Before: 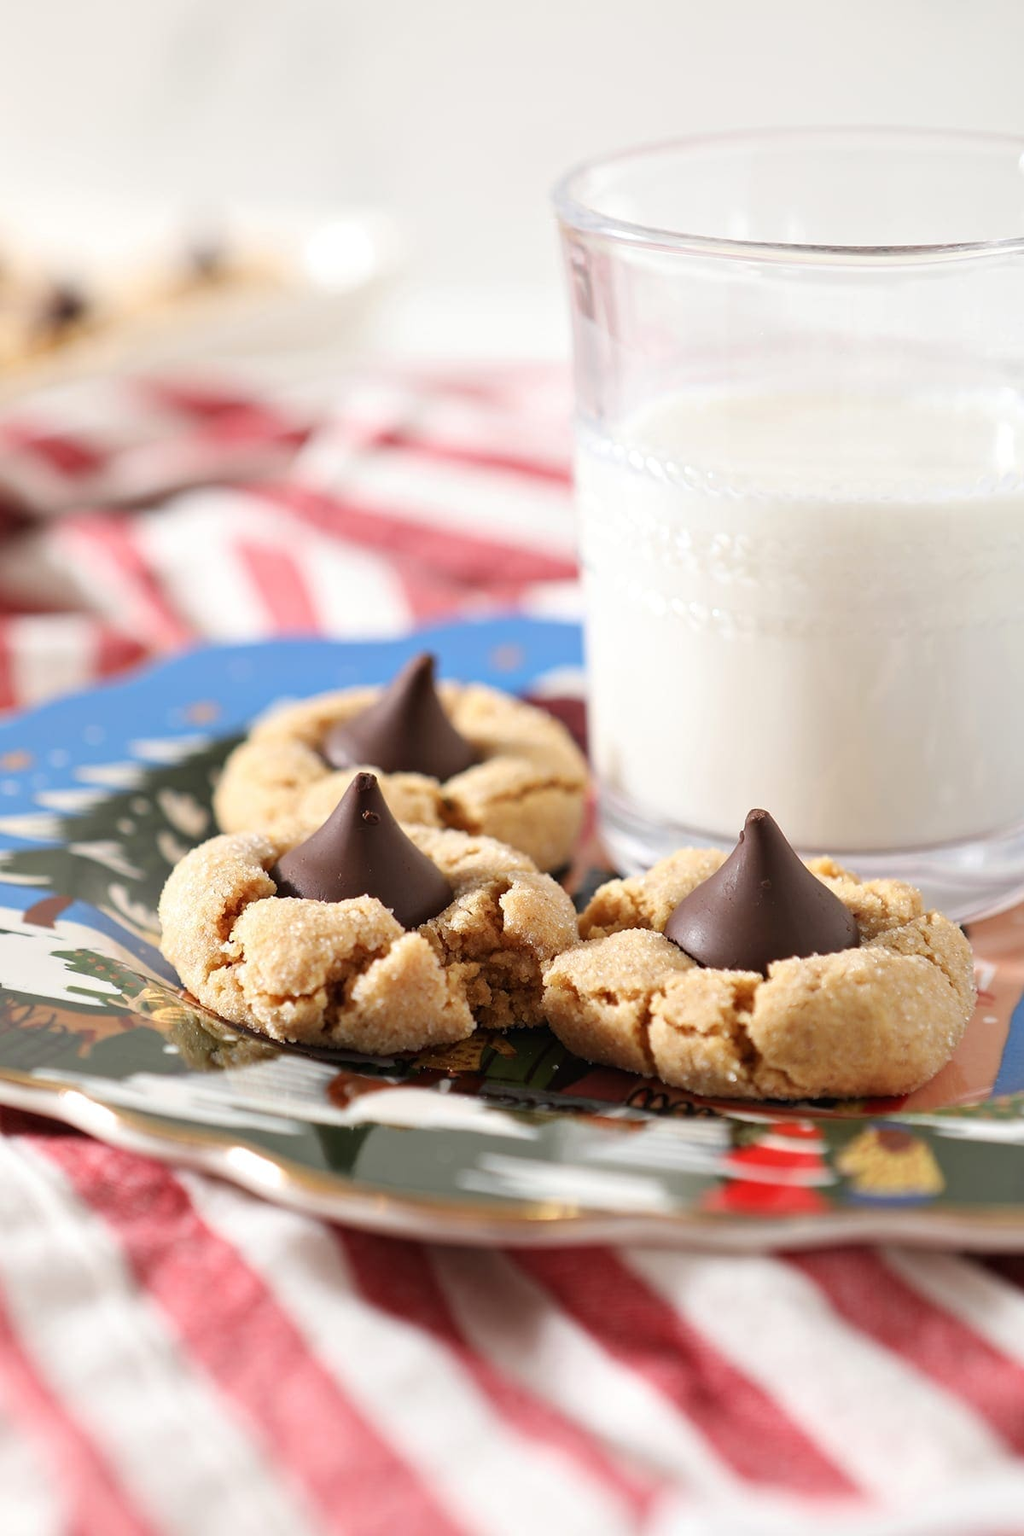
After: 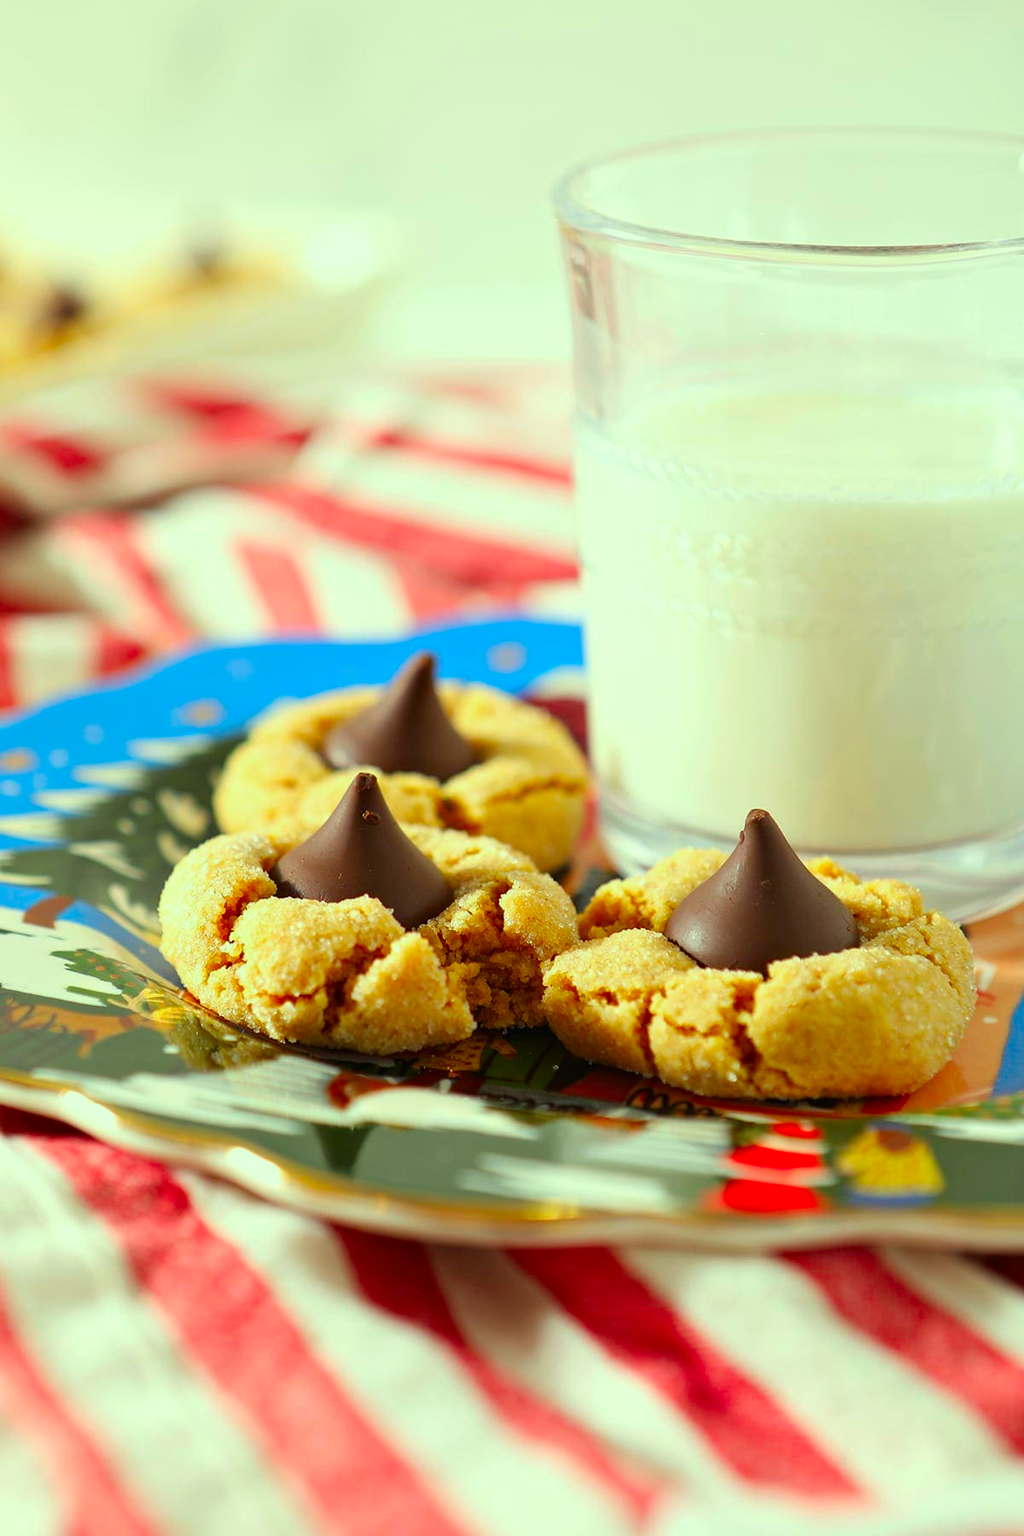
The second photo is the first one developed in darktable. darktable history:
levels: levels [0, 0.498, 1]
contrast brightness saturation: saturation -0.04
color correction: highlights a* -10.77, highlights b* 9.8, saturation 1.72
